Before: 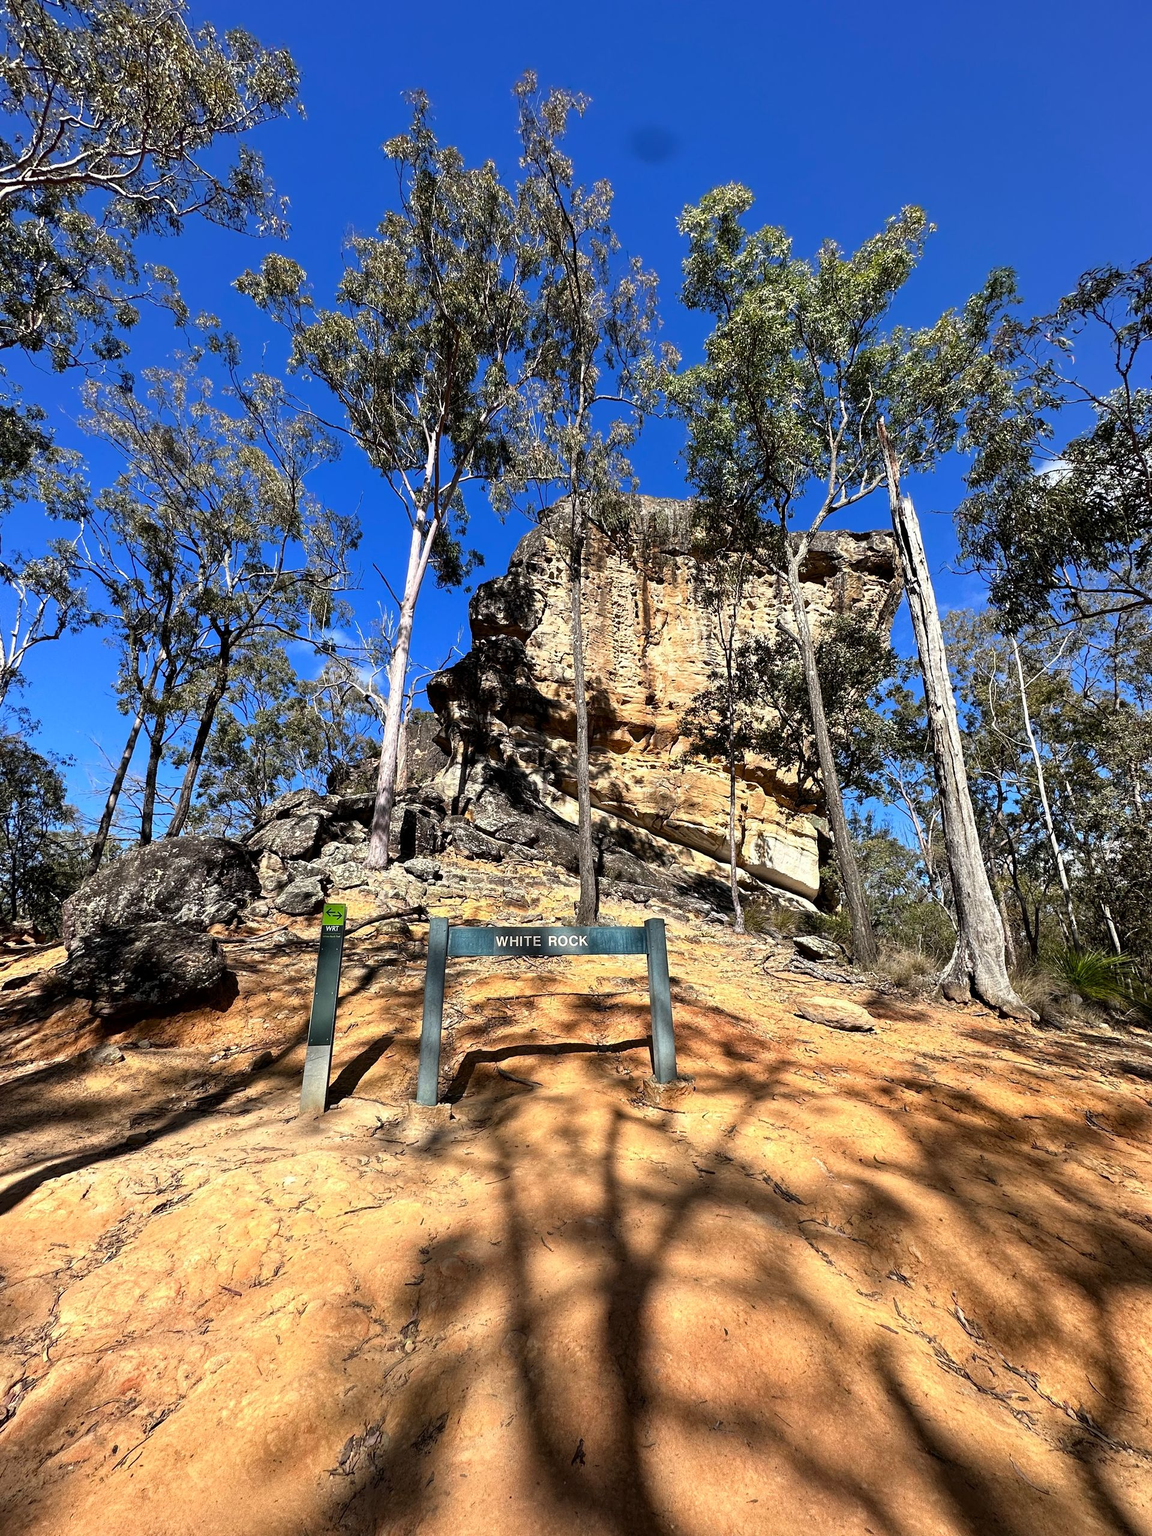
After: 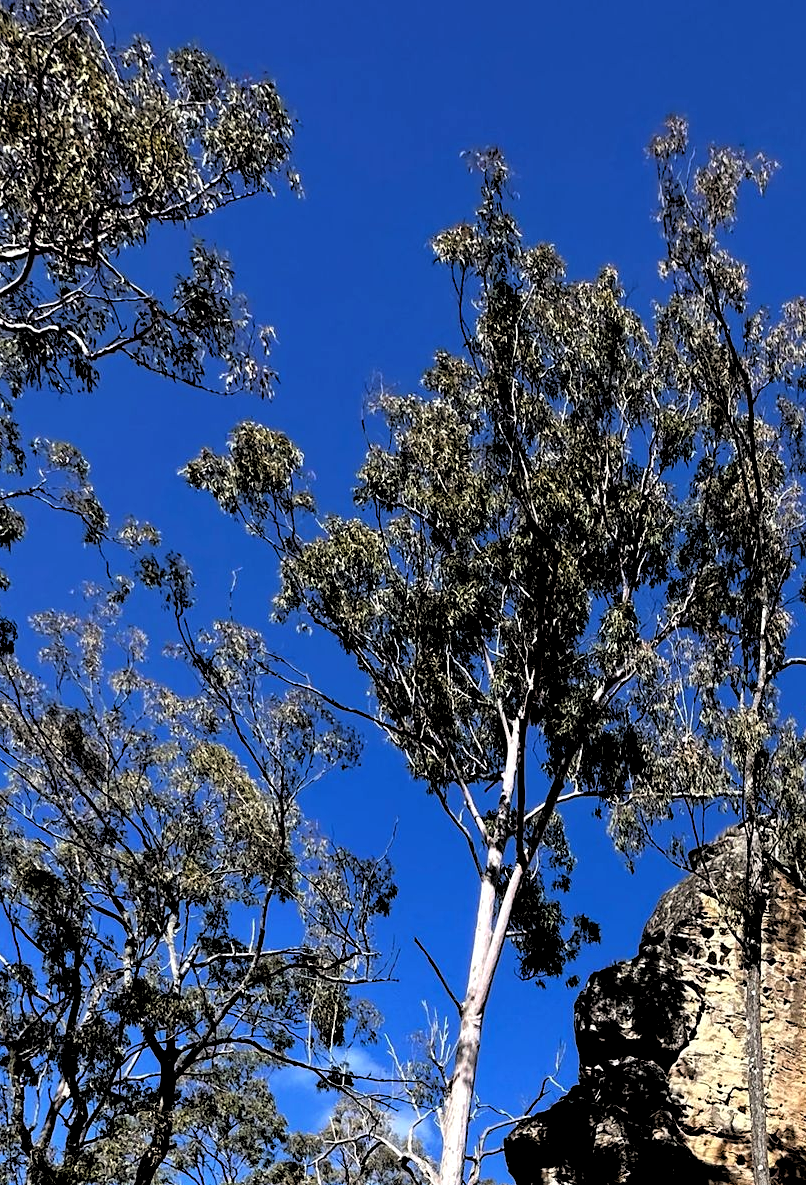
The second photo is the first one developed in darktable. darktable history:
crop and rotate: left 10.817%, top 0.062%, right 47.194%, bottom 53.626%
rgb levels: levels [[0.034, 0.472, 0.904], [0, 0.5, 1], [0, 0.5, 1]]
